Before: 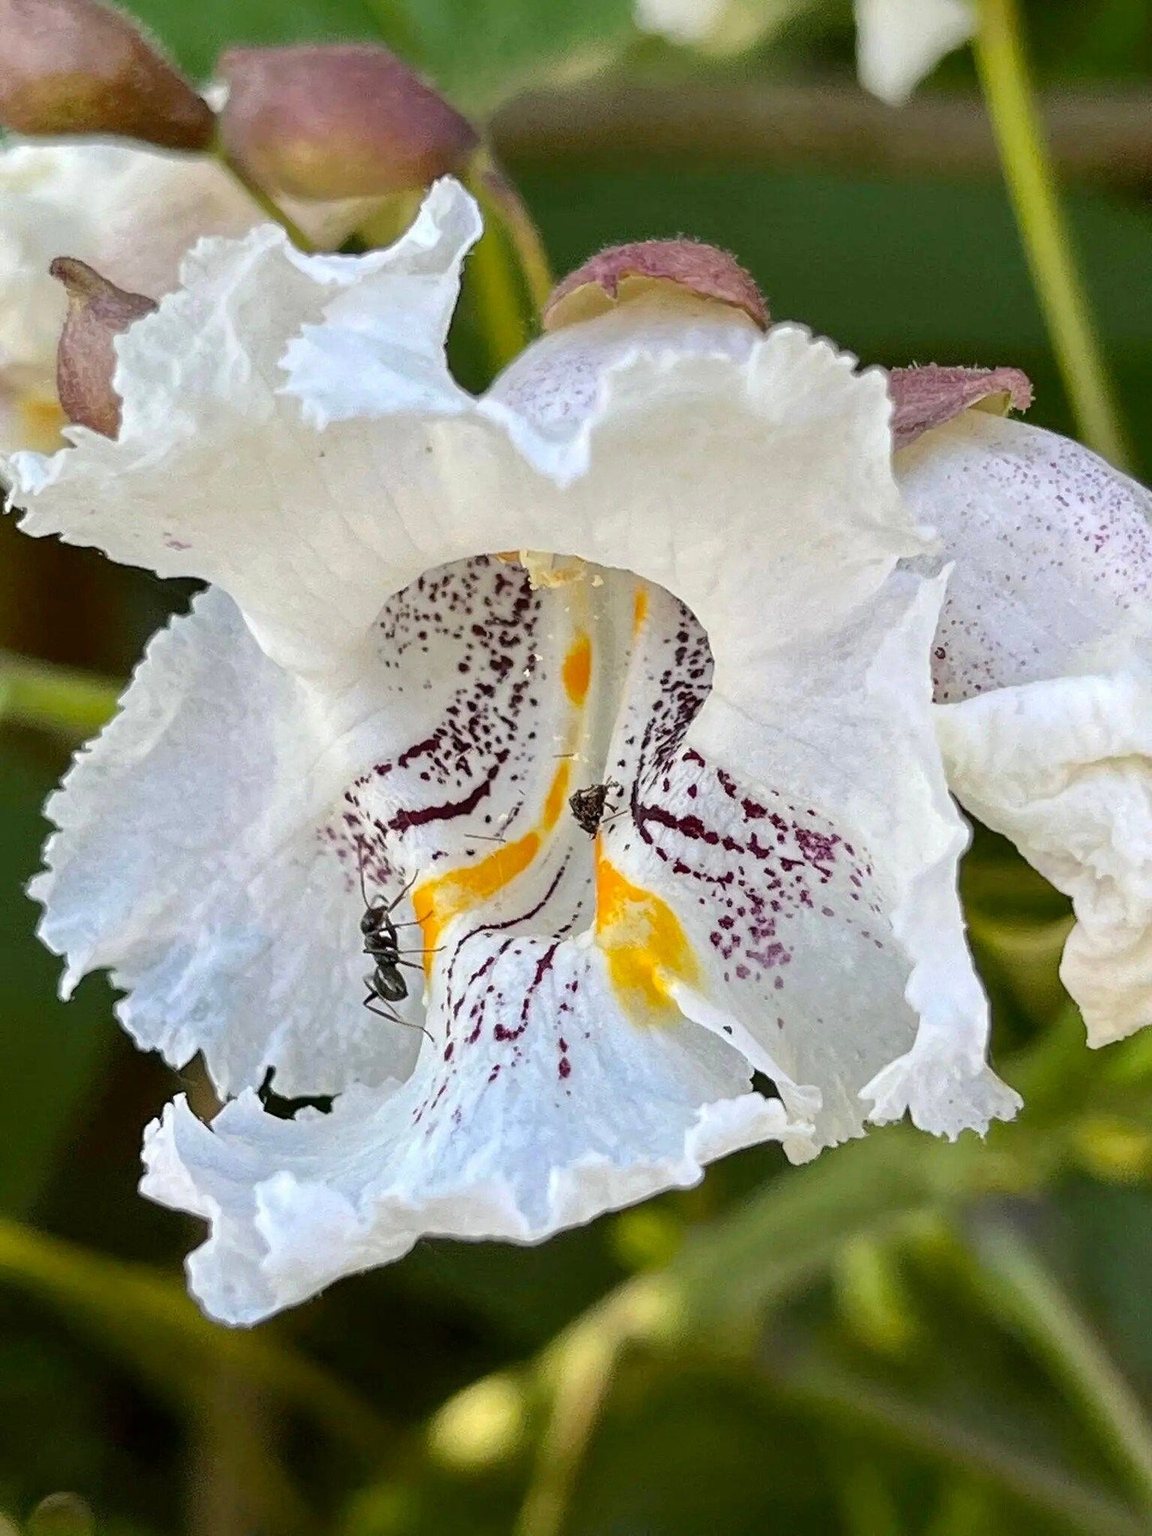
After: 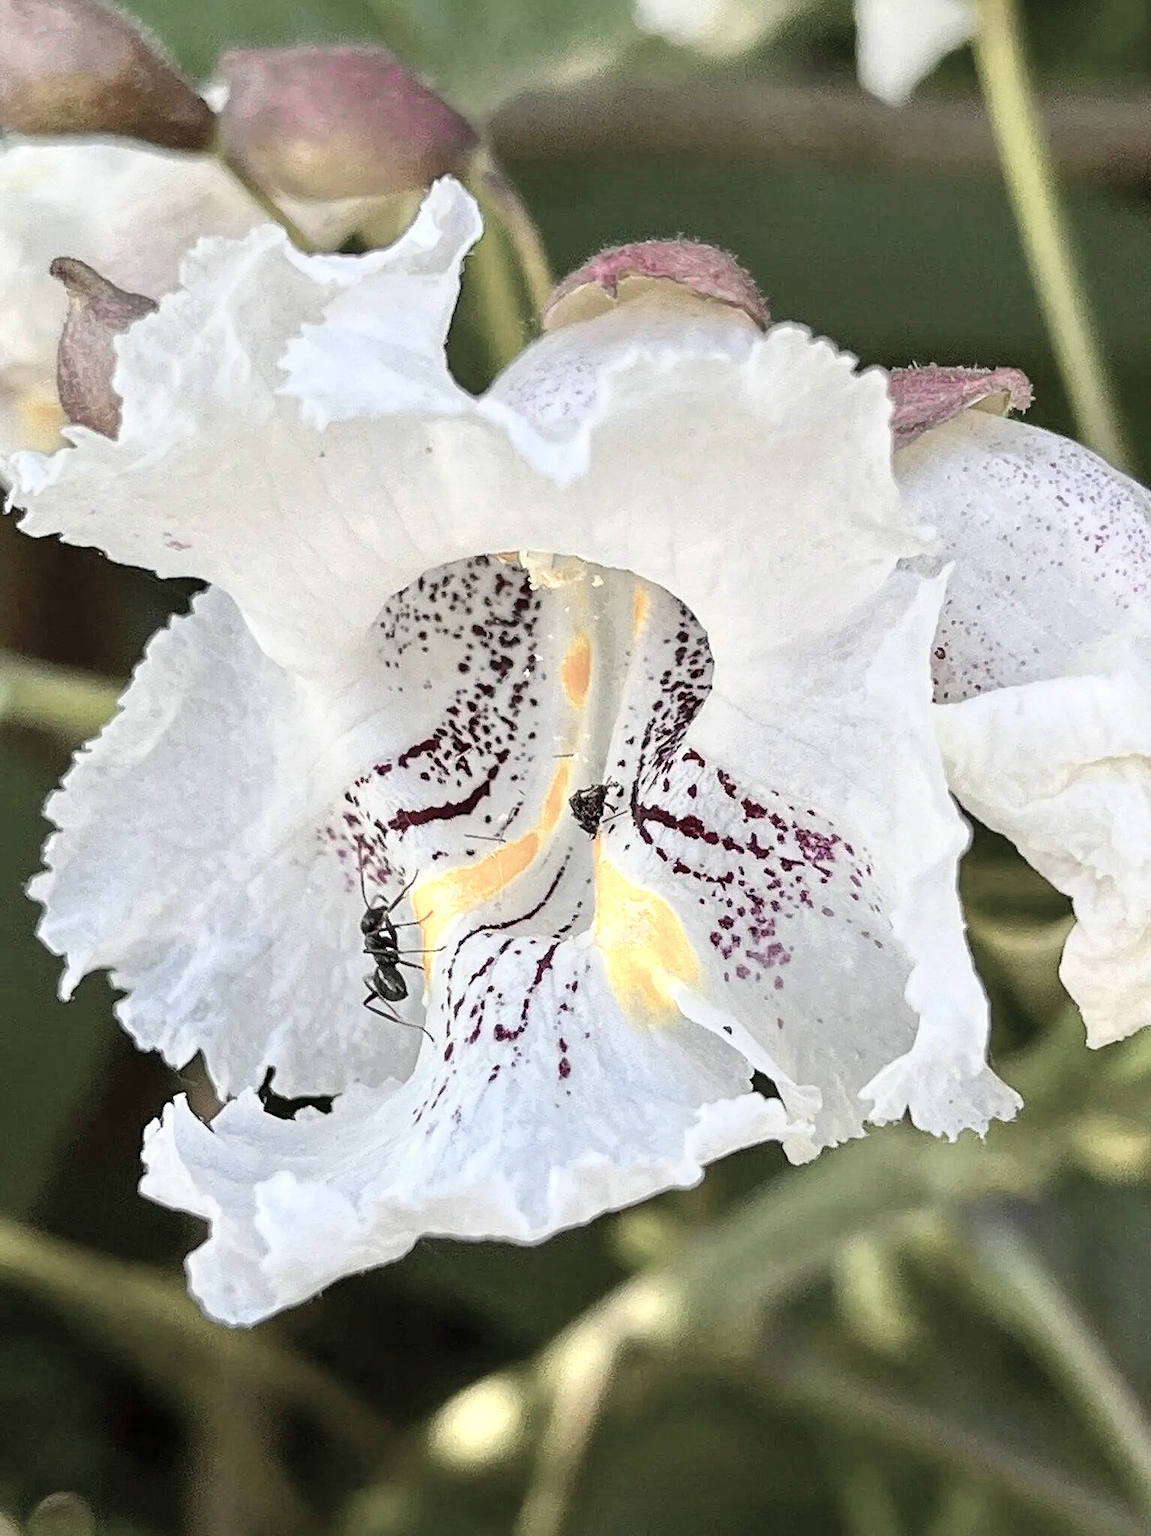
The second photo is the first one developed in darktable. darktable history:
base curve: curves: ch0 [(0, 0) (0.666, 0.806) (1, 1)]
color zones: curves: ch0 [(0, 0.6) (0.129, 0.585) (0.193, 0.596) (0.429, 0.5) (0.571, 0.5) (0.714, 0.5) (0.857, 0.5) (1, 0.6)]; ch1 [(0, 0.453) (0.112, 0.245) (0.213, 0.252) (0.429, 0.233) (0.571, 0.231) (0.683, 0.242) (0.857, 0.296) (1, 0.453)]
sharpen: amount 0.2
